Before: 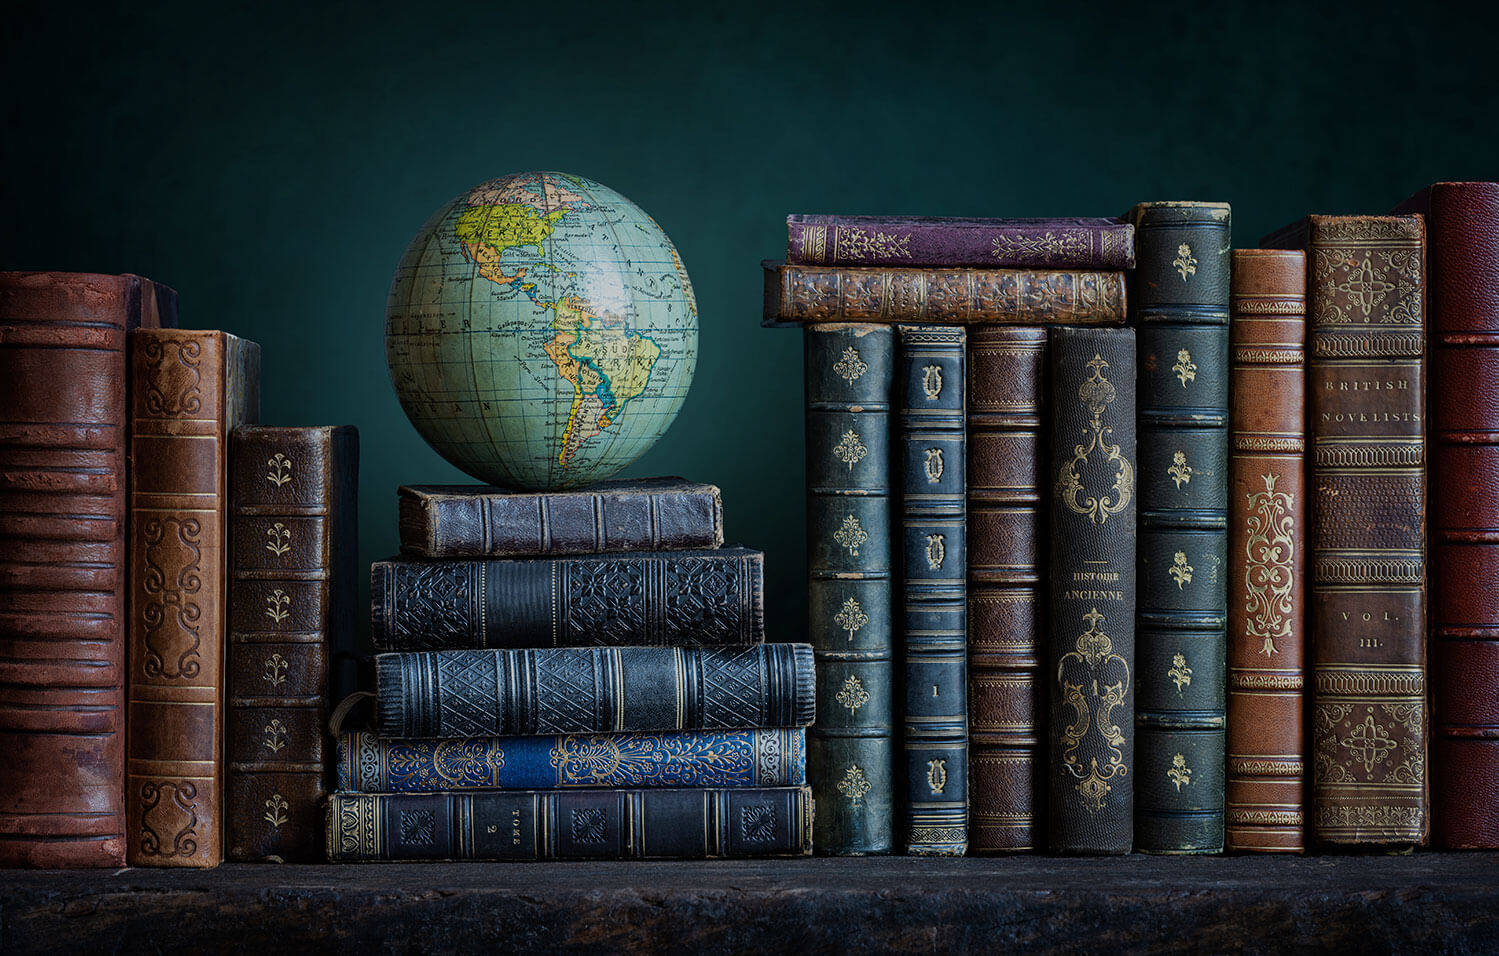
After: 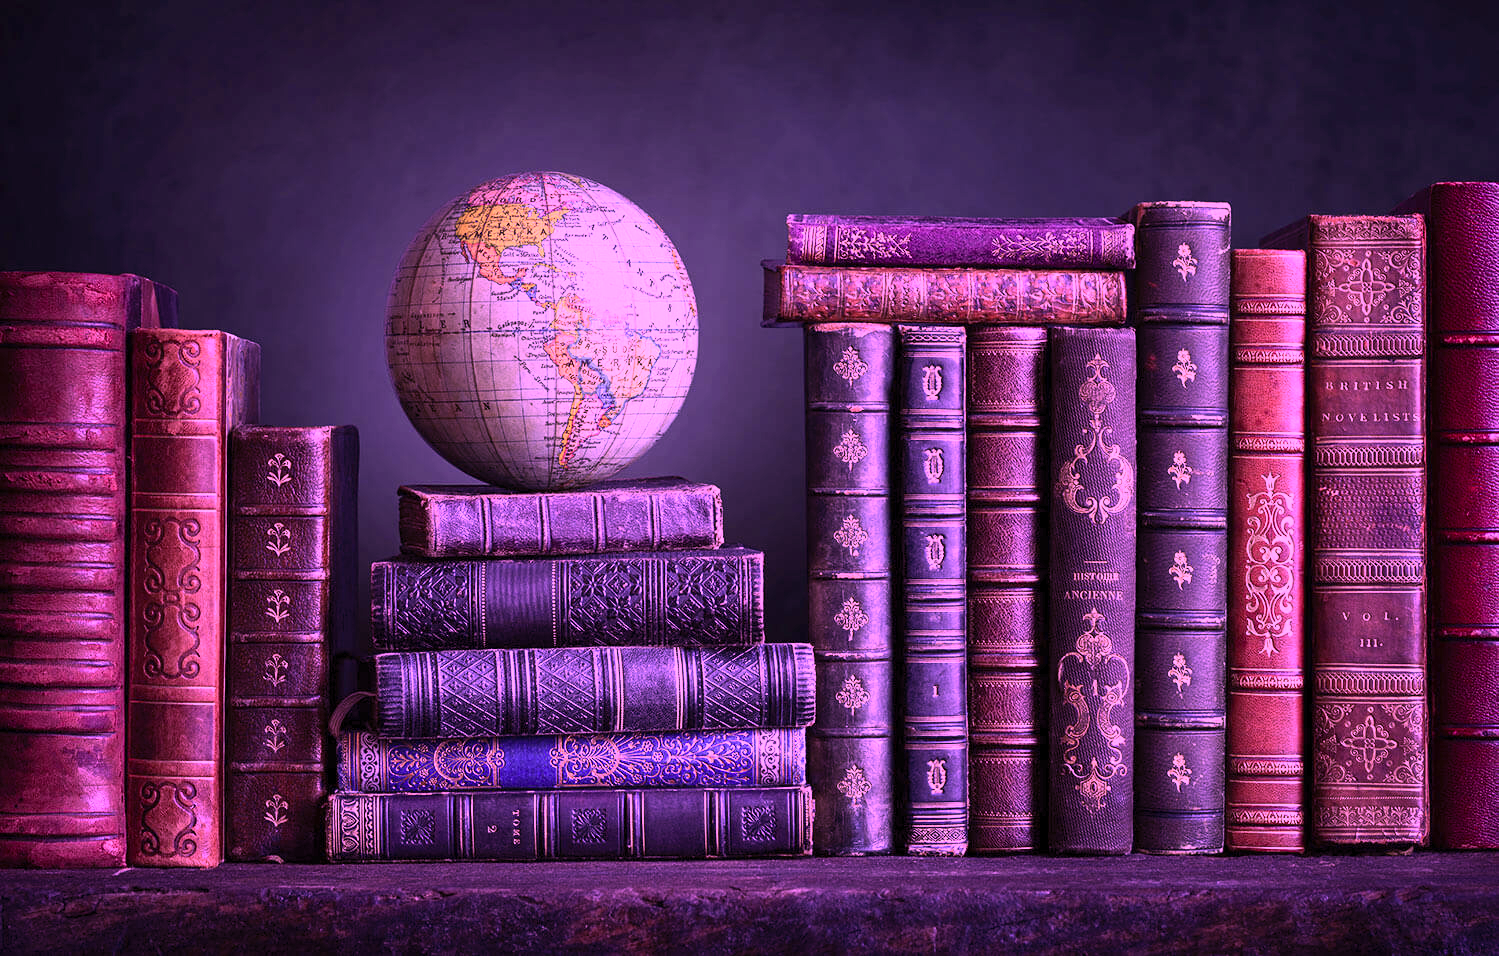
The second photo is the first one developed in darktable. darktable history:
contrast brightness saturation: contrast 0.197, brightness 0.148, saturation 0.142
exposure: exposure 0.6 EV, compensate exposure bias true, compensate highlight preservation false
color calibration: illuminant custom, x 0.262, y 0.521, temperature 7022.88 K
color correction: highlights a* -0.156, highlights b* 0.094
